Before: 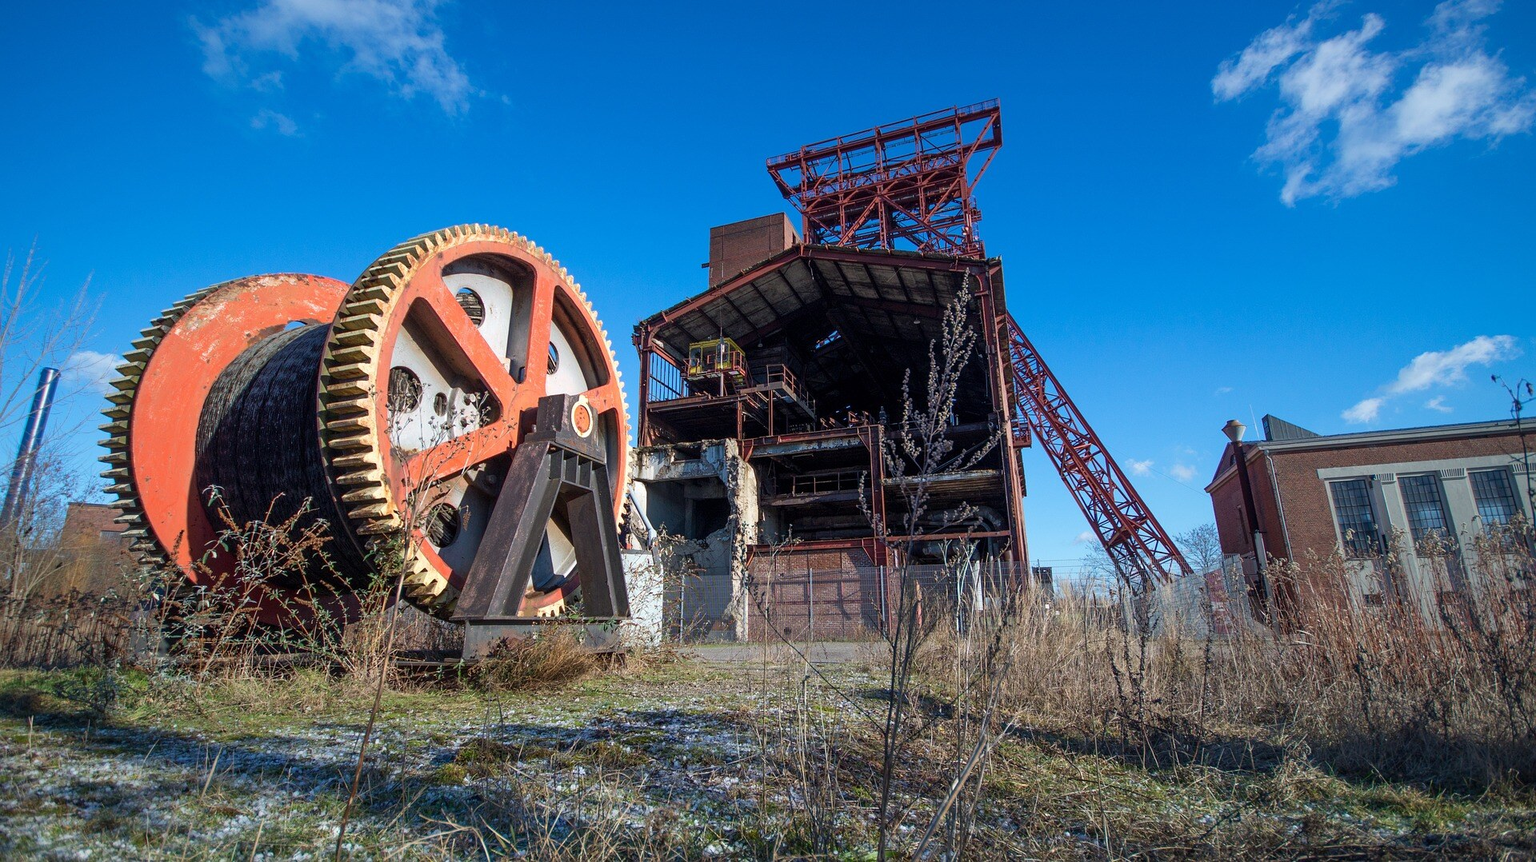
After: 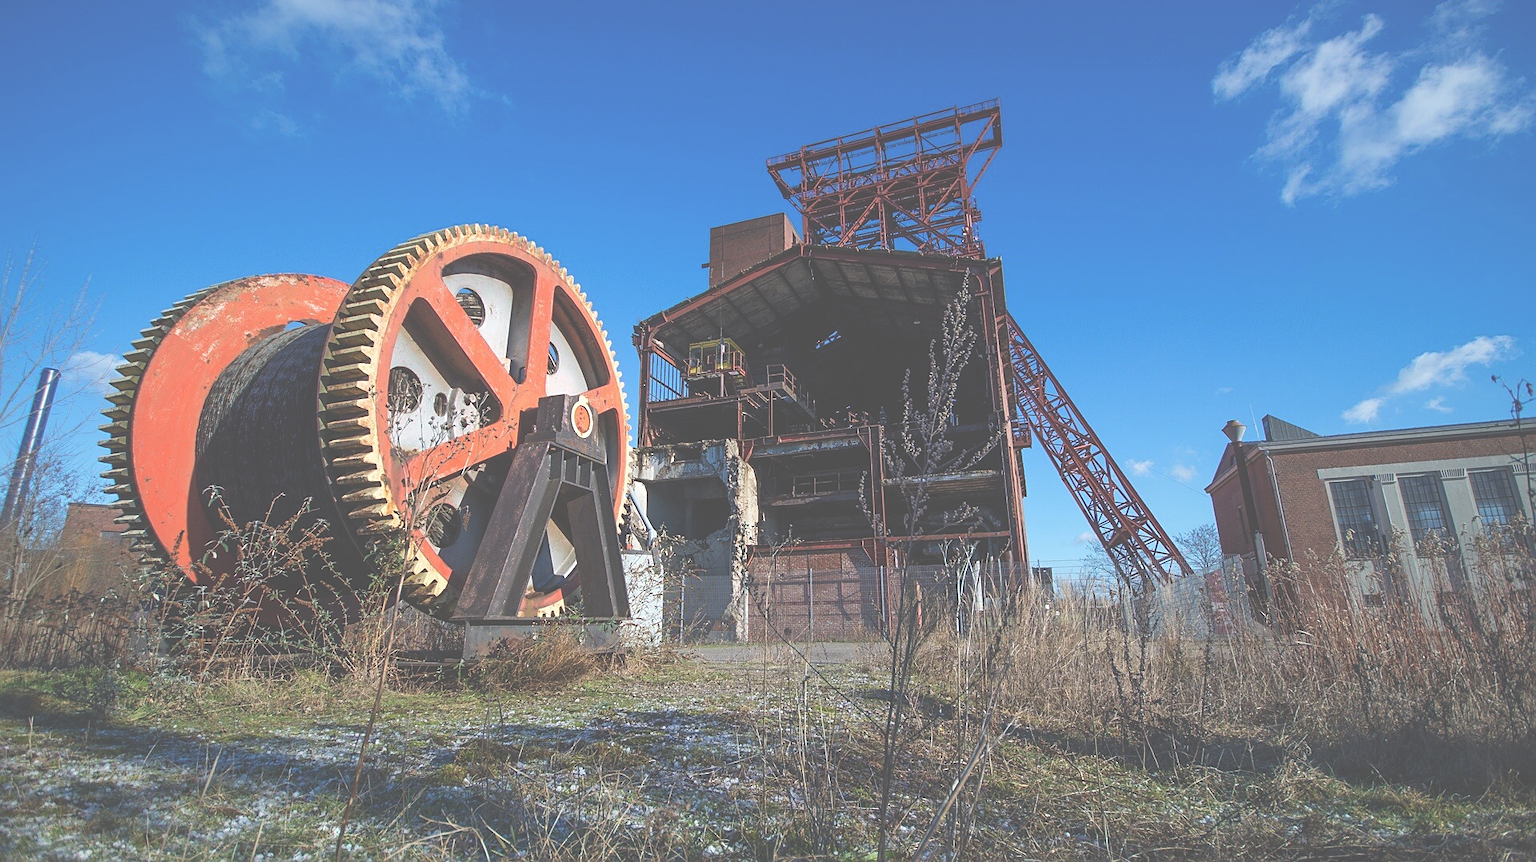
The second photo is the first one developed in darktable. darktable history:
sharpen: radius 1.822, amount 0.399, threshold 1.416
exposure: black level correction -0.086, compensate highlight preservation false
